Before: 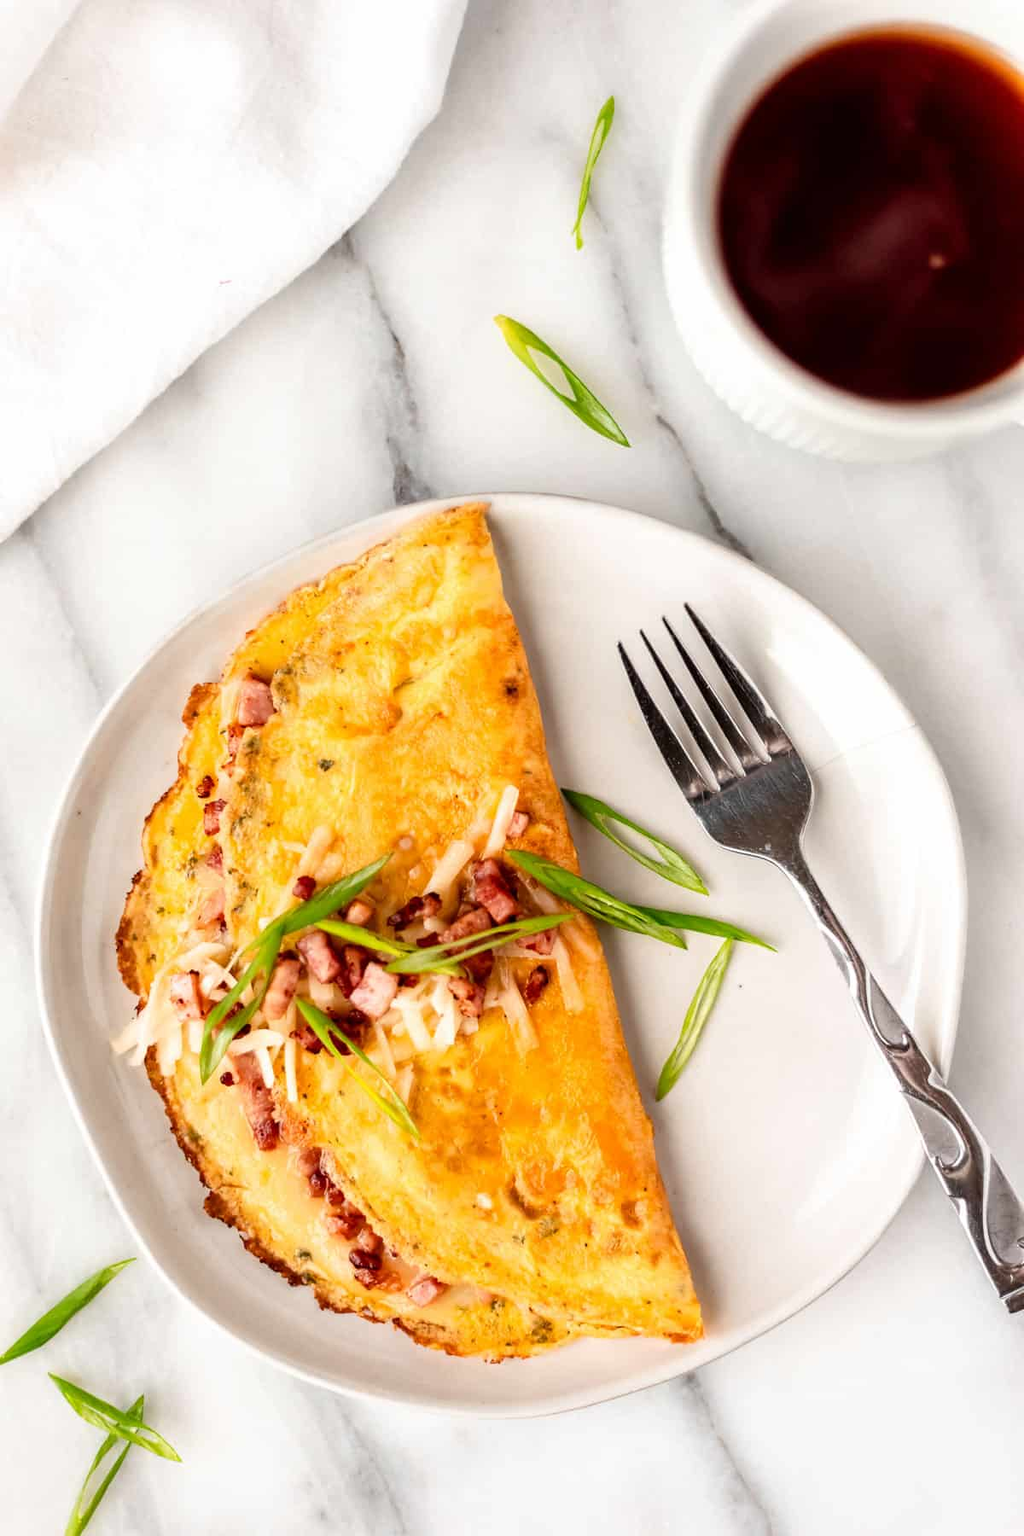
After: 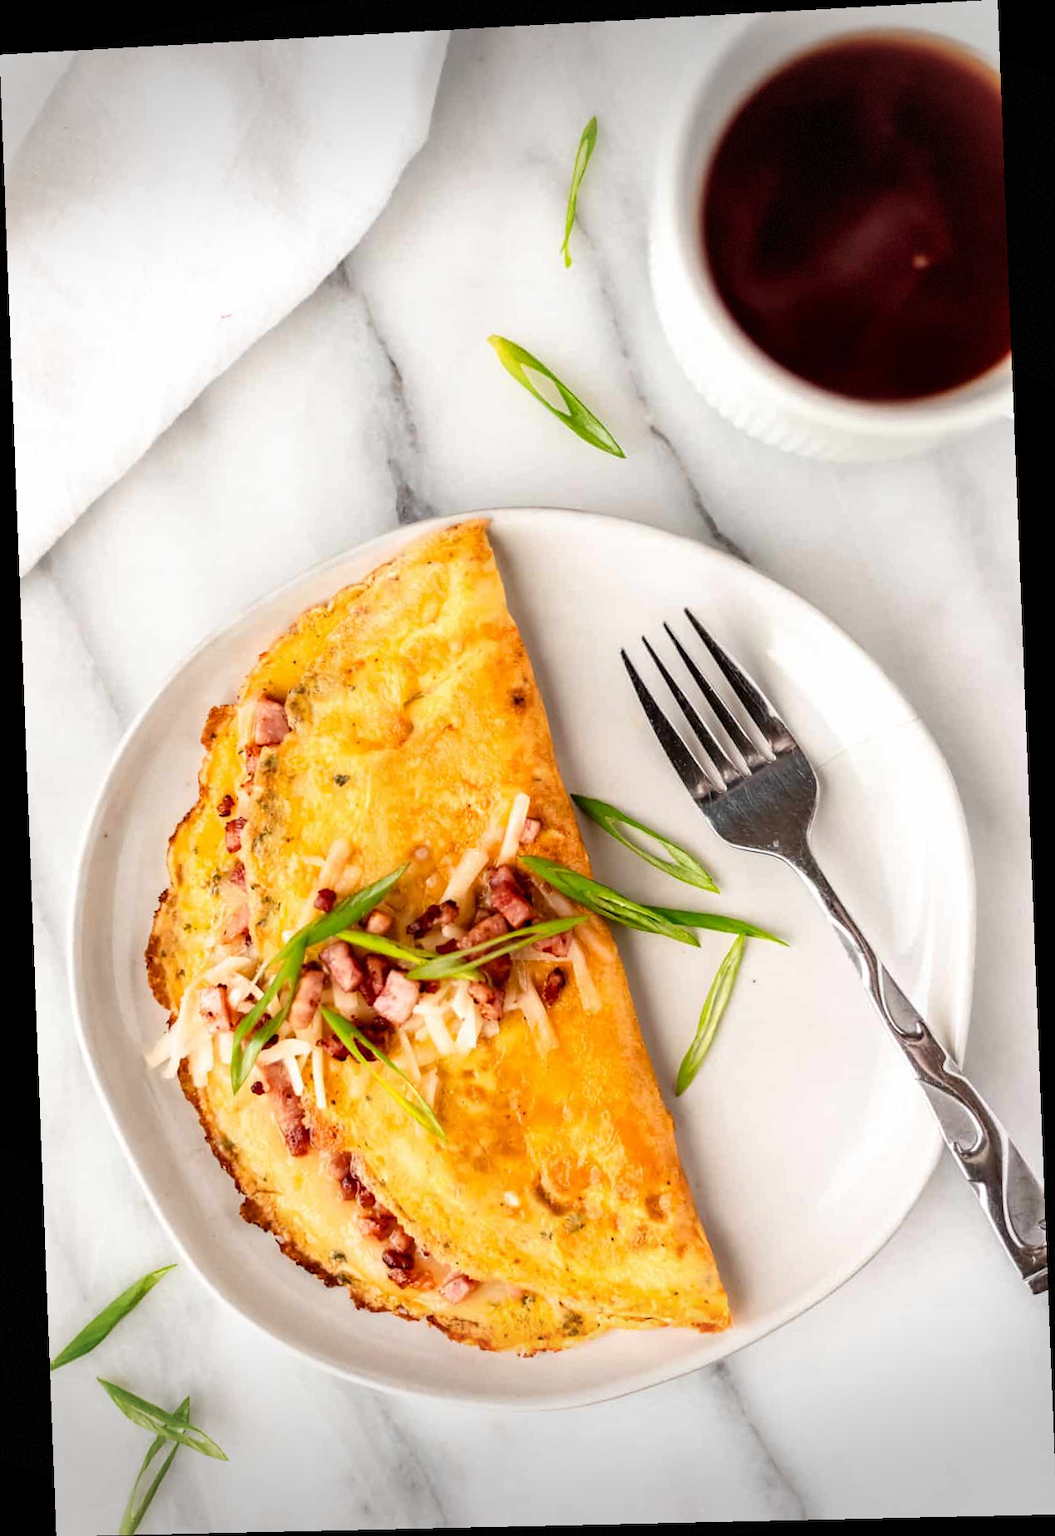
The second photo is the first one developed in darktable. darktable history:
rotate and perspective: rotation -2.22°, lens shift (horizontal) -0.022, automatic cropping off
vignetting: fall-off start 100%, brightness -0.406, saturation -0.3, width/height ratio 1.324, dithering 8-bit output, unbound false
